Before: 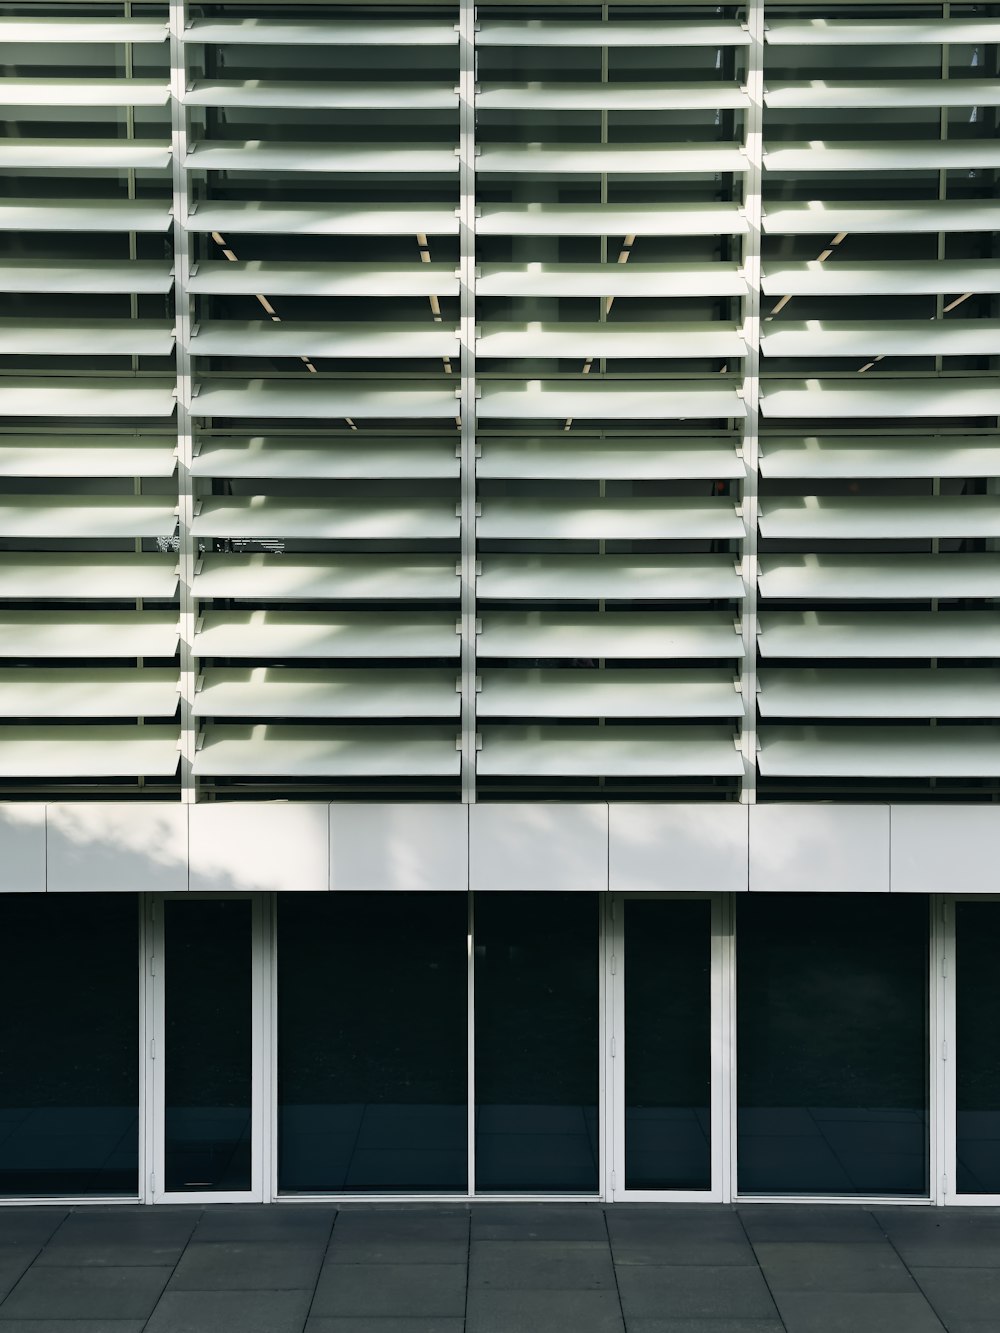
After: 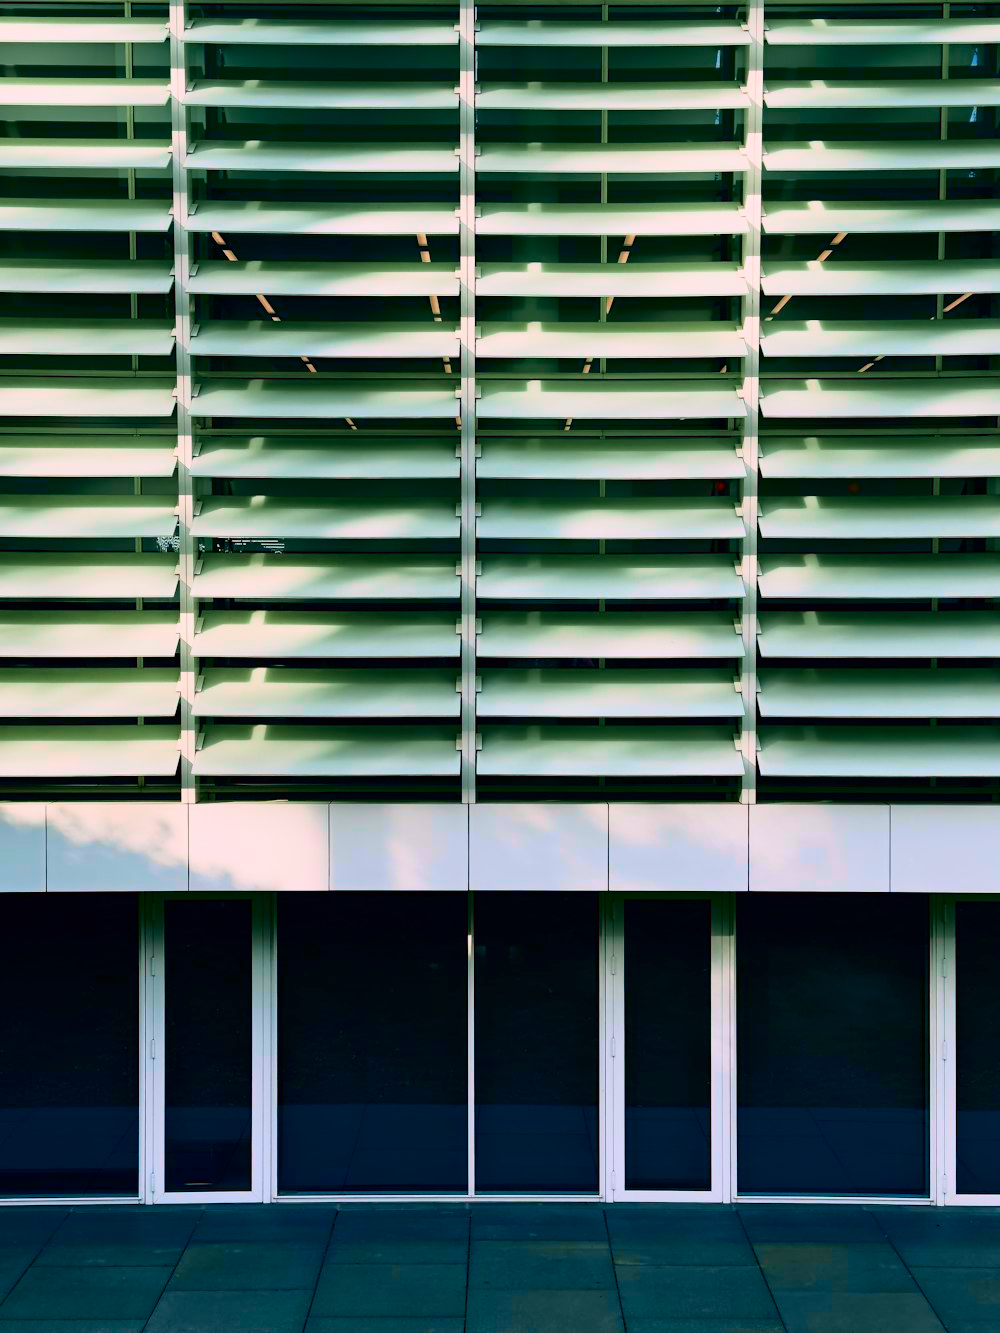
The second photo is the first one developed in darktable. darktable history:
tone equalizer: on, module defaults
color correction: highlights a* 1.59, highlights b* -1.7, saturation 2.48
tone curve: curves: ch0 [(0, 0) (0.139, 0.081) (0.304, 0.259) (0.502, 0.505) (0.683, 0.676) (0.761, 0.773) (0.858, 0.858) (0.987, 0.945)]; ch1 [(0, 0) (0.172, 0.123) (0.304, 0.288) (0.414, 0.44) (0.472, 0.473) (0.502, 0.508) (0.54, 0.543) (0.583, 0.601) (0.638, 0.654) (0.741, 0.783) (1, 1)]; ch2 [(0, 0) (0.411, 0.424) (0.485, 0.476) (0.502, 0.502) (0.557, 0.54) (0.631, 0.576) (1, 1)], color space Lab, independent channels, preserve colors none
